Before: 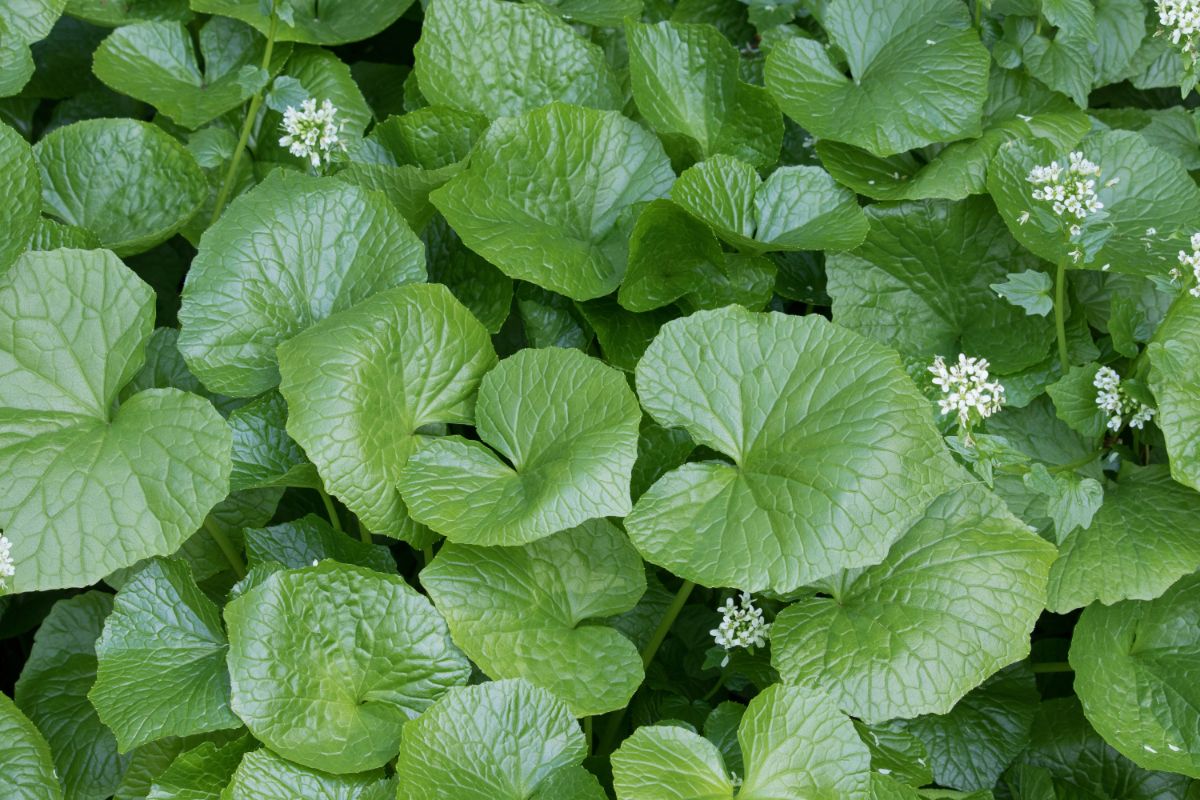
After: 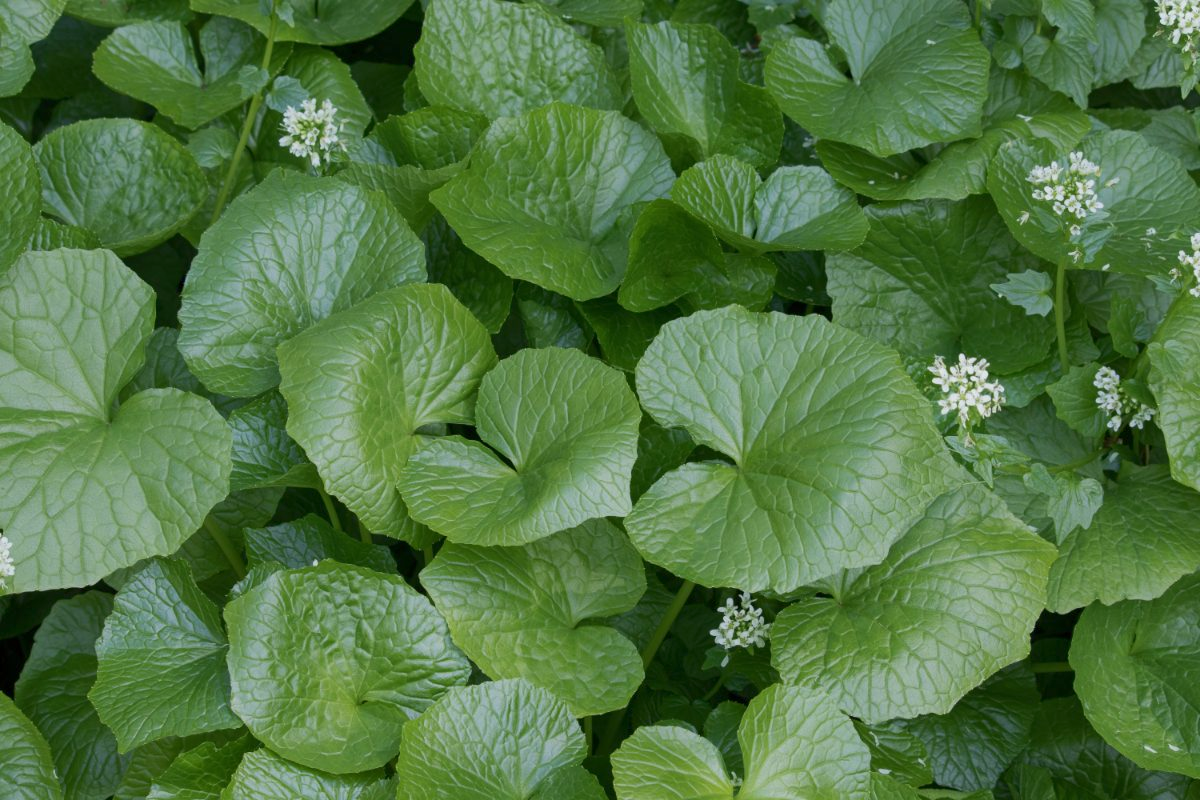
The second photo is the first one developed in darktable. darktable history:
tone equalizer: -8 EV 0.266 EV, -7 EV 0.381 EV, -6 EV 0.45 EV, -5 EV 0.253 EV, -3 EV -0.277 EV, -2 EV -0.436 EV, -1 EV -0.398 EV, +0 EV -0.237 EV
